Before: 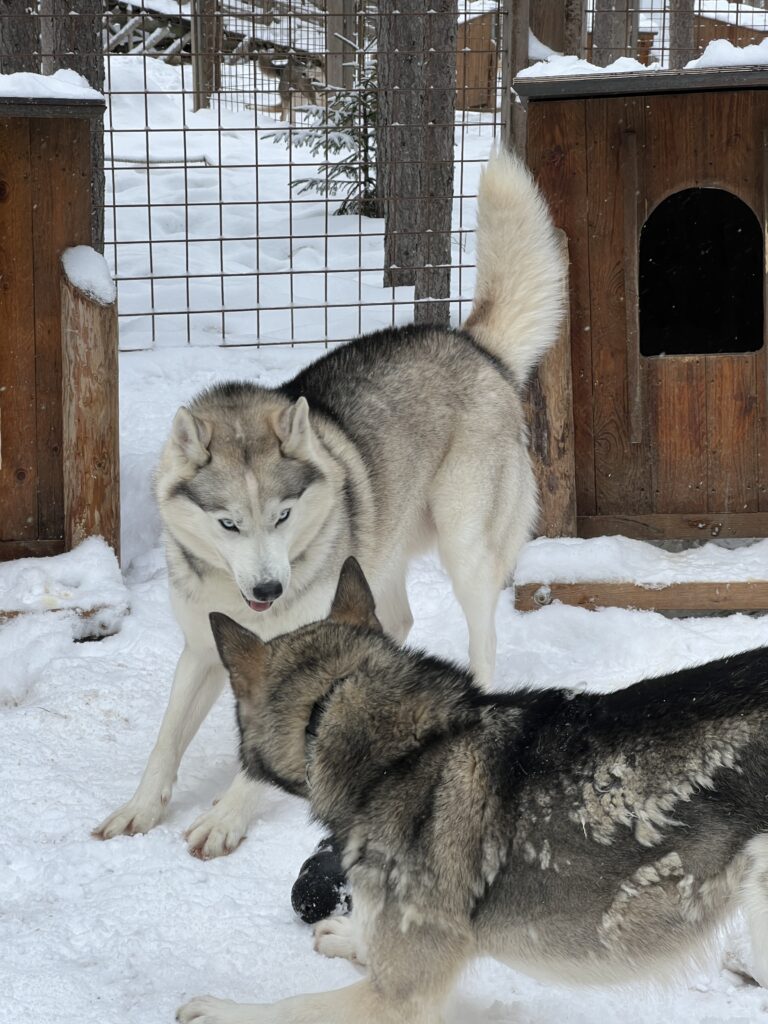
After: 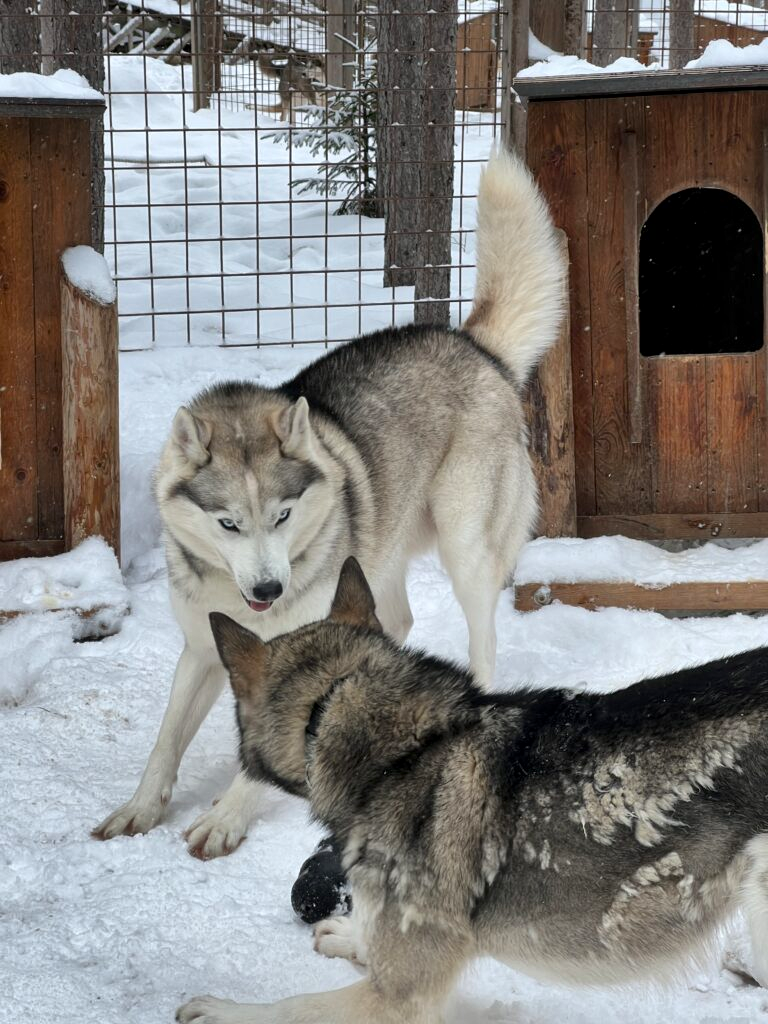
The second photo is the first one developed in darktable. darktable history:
shadows and highlights: highlights color adjustment 0%, low approximation 0.01, soften with gaussian
local contrast: mode bilateral grid, contrast 20, coarseness 50, detail 132%, midtone range 0.2
